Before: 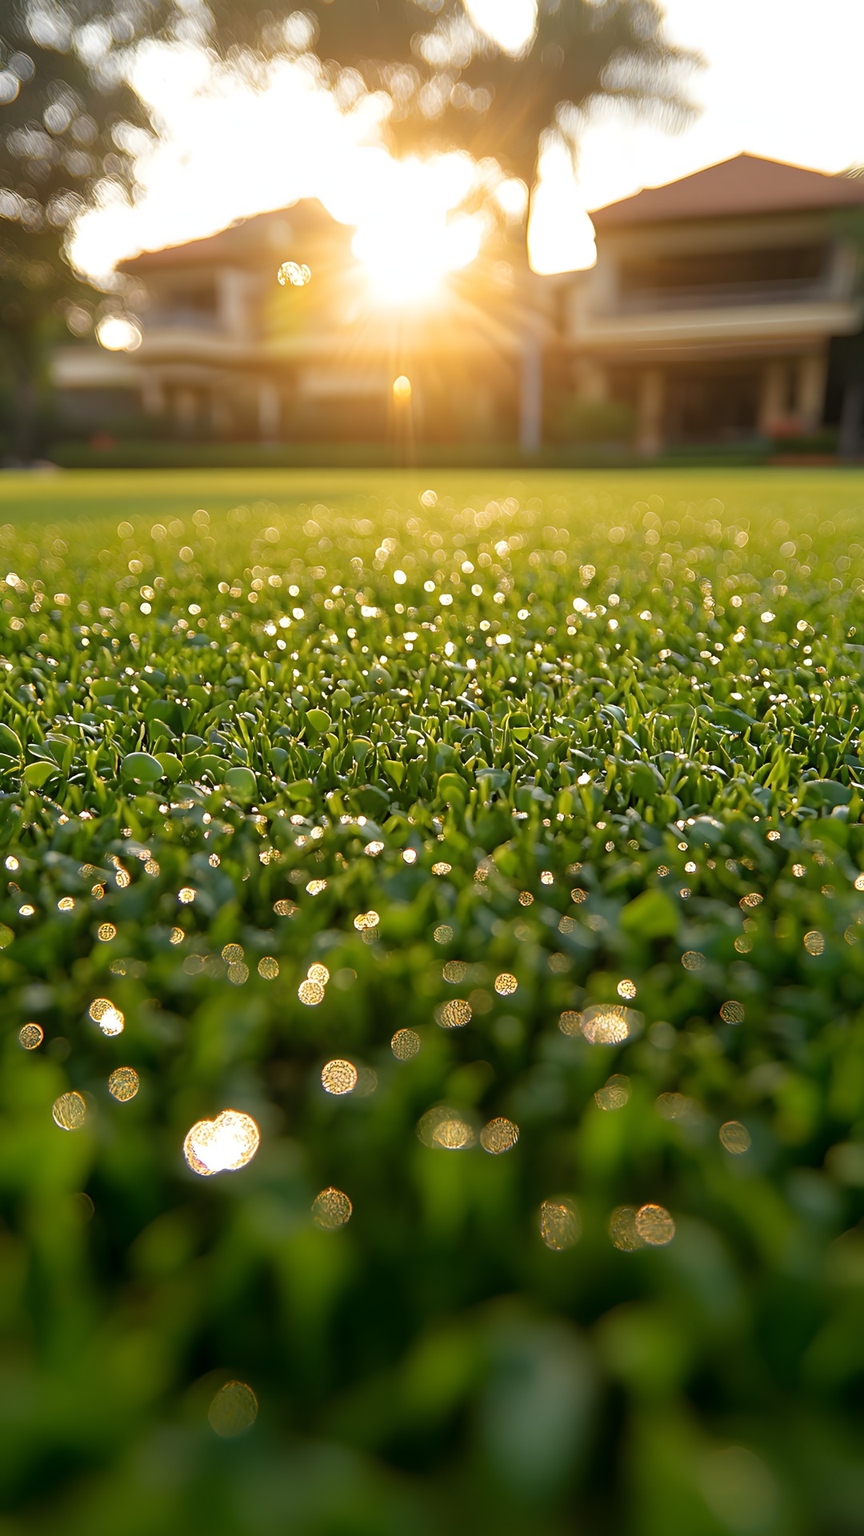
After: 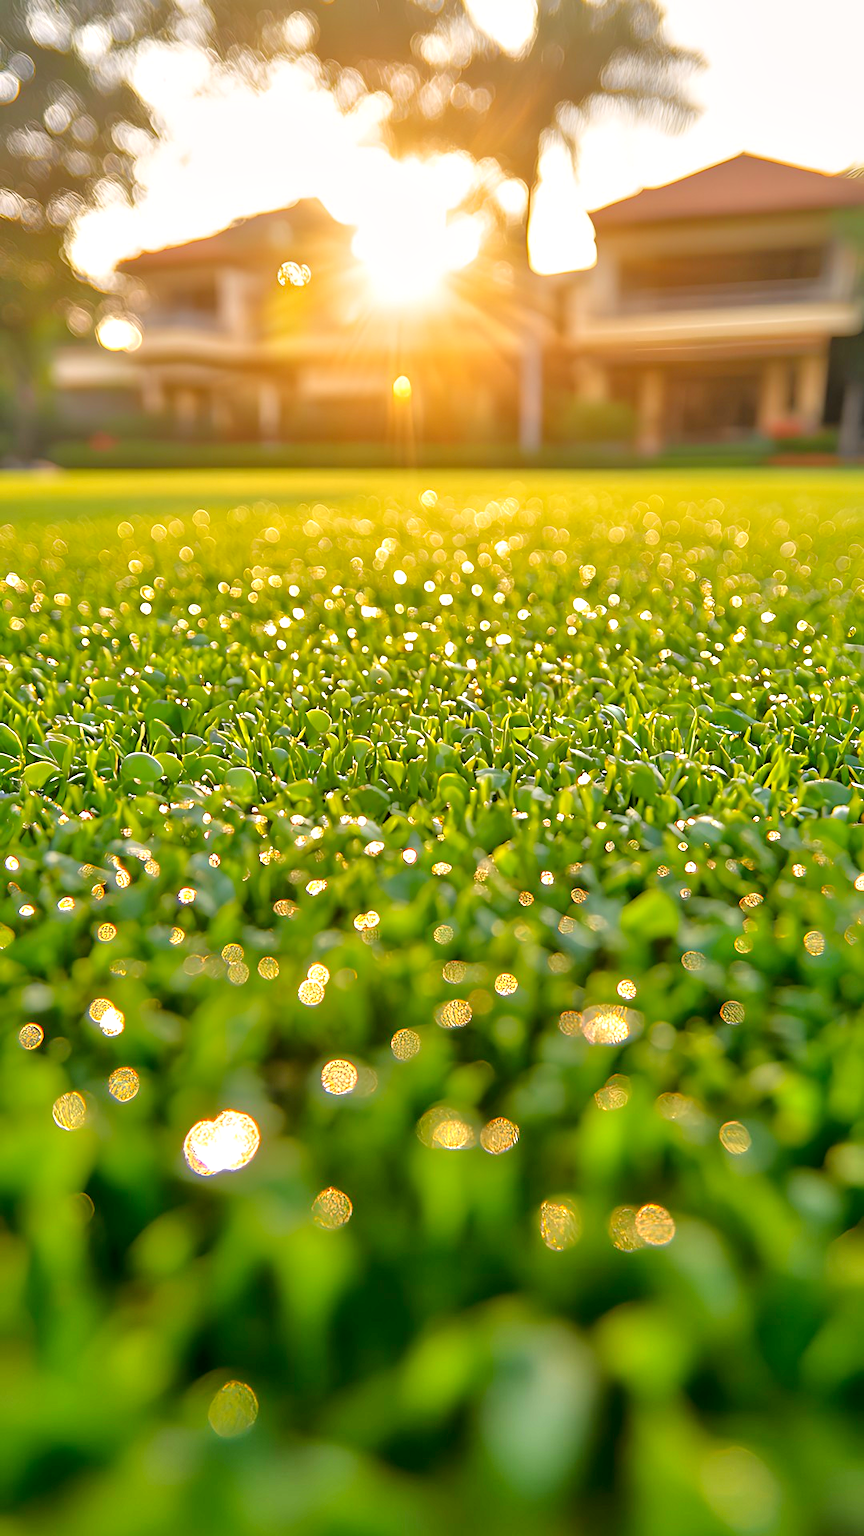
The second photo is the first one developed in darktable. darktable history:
color correction: highlights a* 3.22, highlights b* 1.93, saturation 1.19
tone equalizer: -8 EV 2 EV, -7 EV 2 EV, -6 EV 2 EV, -5 EV 2 EV, -4 EV 2 EV, -3 EV 1.5 EV, -2 EV 1 EV, -1 EV 0.5 EV
local contrast: mode bilateral grid, contrast 25, coarseness 50, detail 123%, midtone range 0.2
